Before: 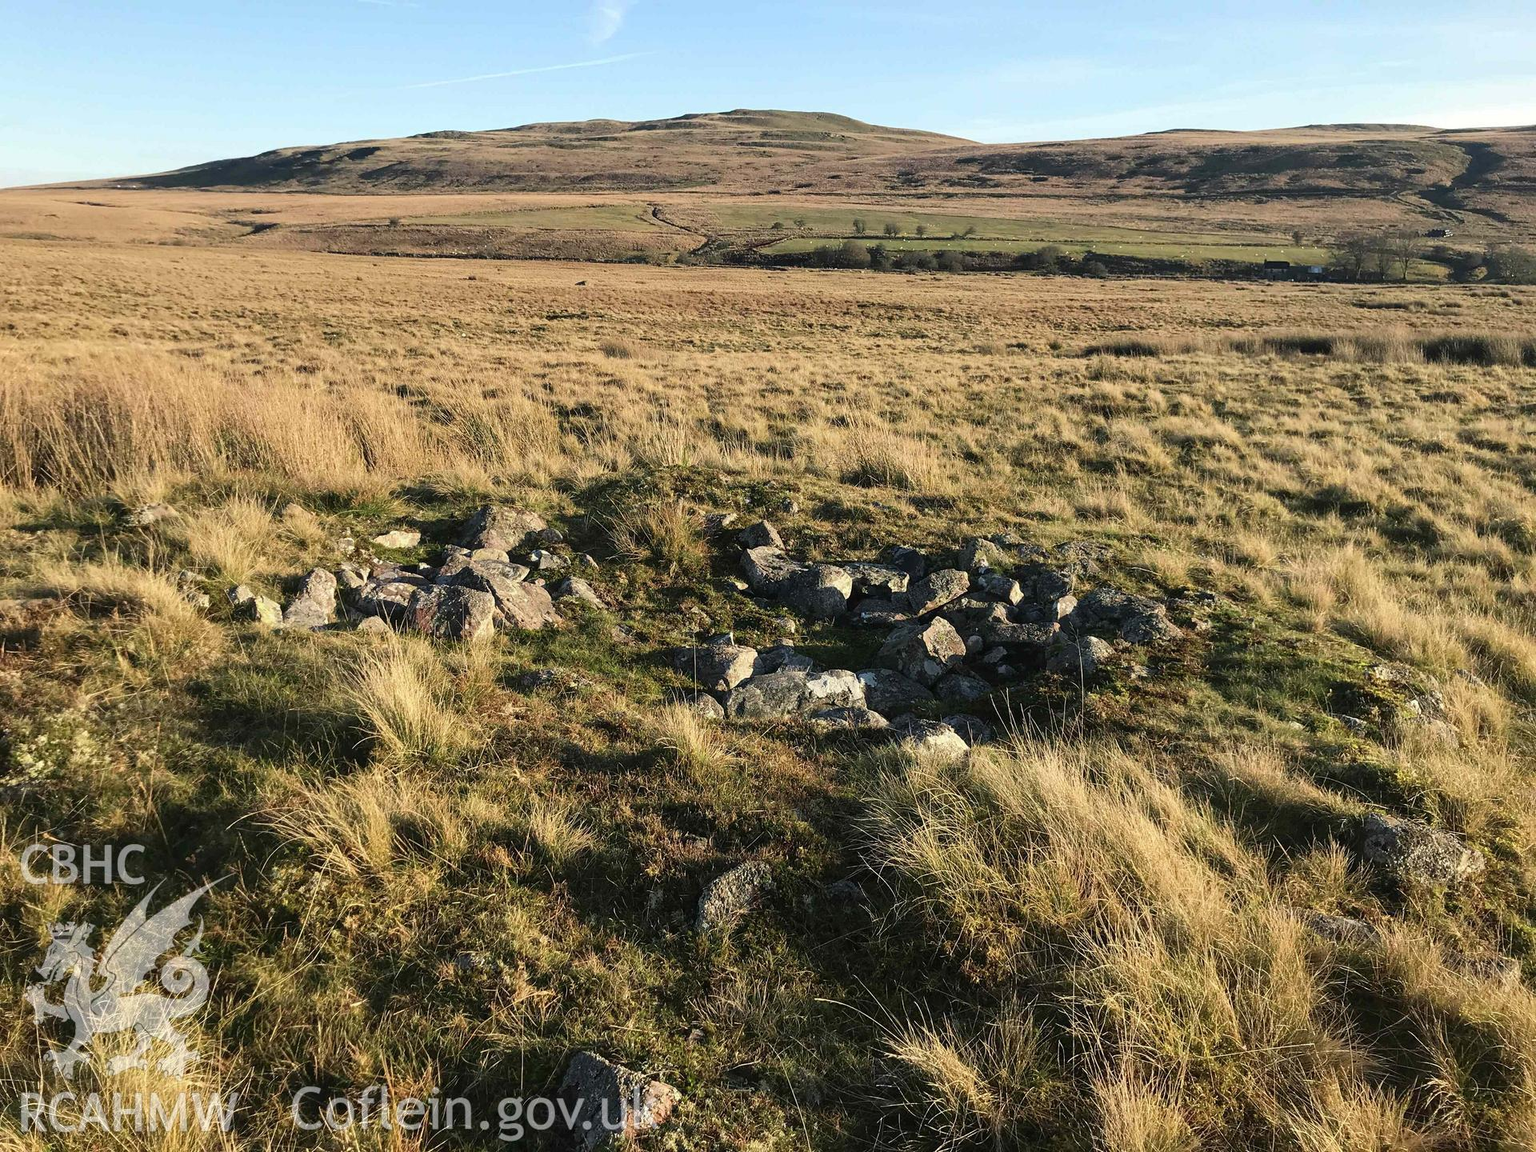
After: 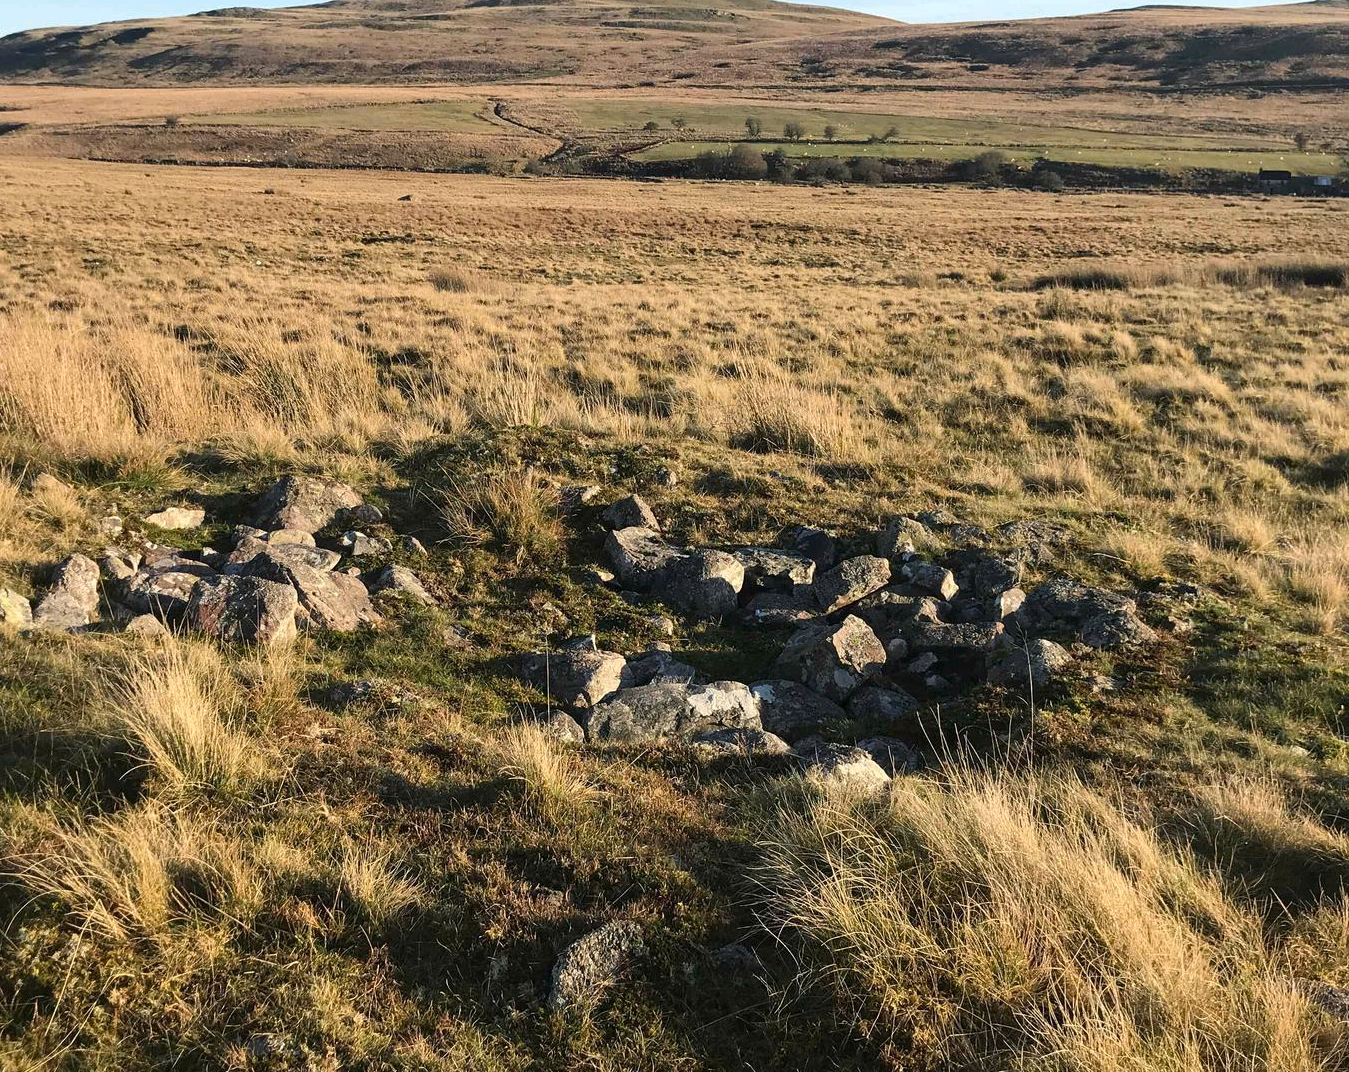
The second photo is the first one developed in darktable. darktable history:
crop and rotate: left 16.769%, top 10.834%, right 12.958%, bottom 14.7%
